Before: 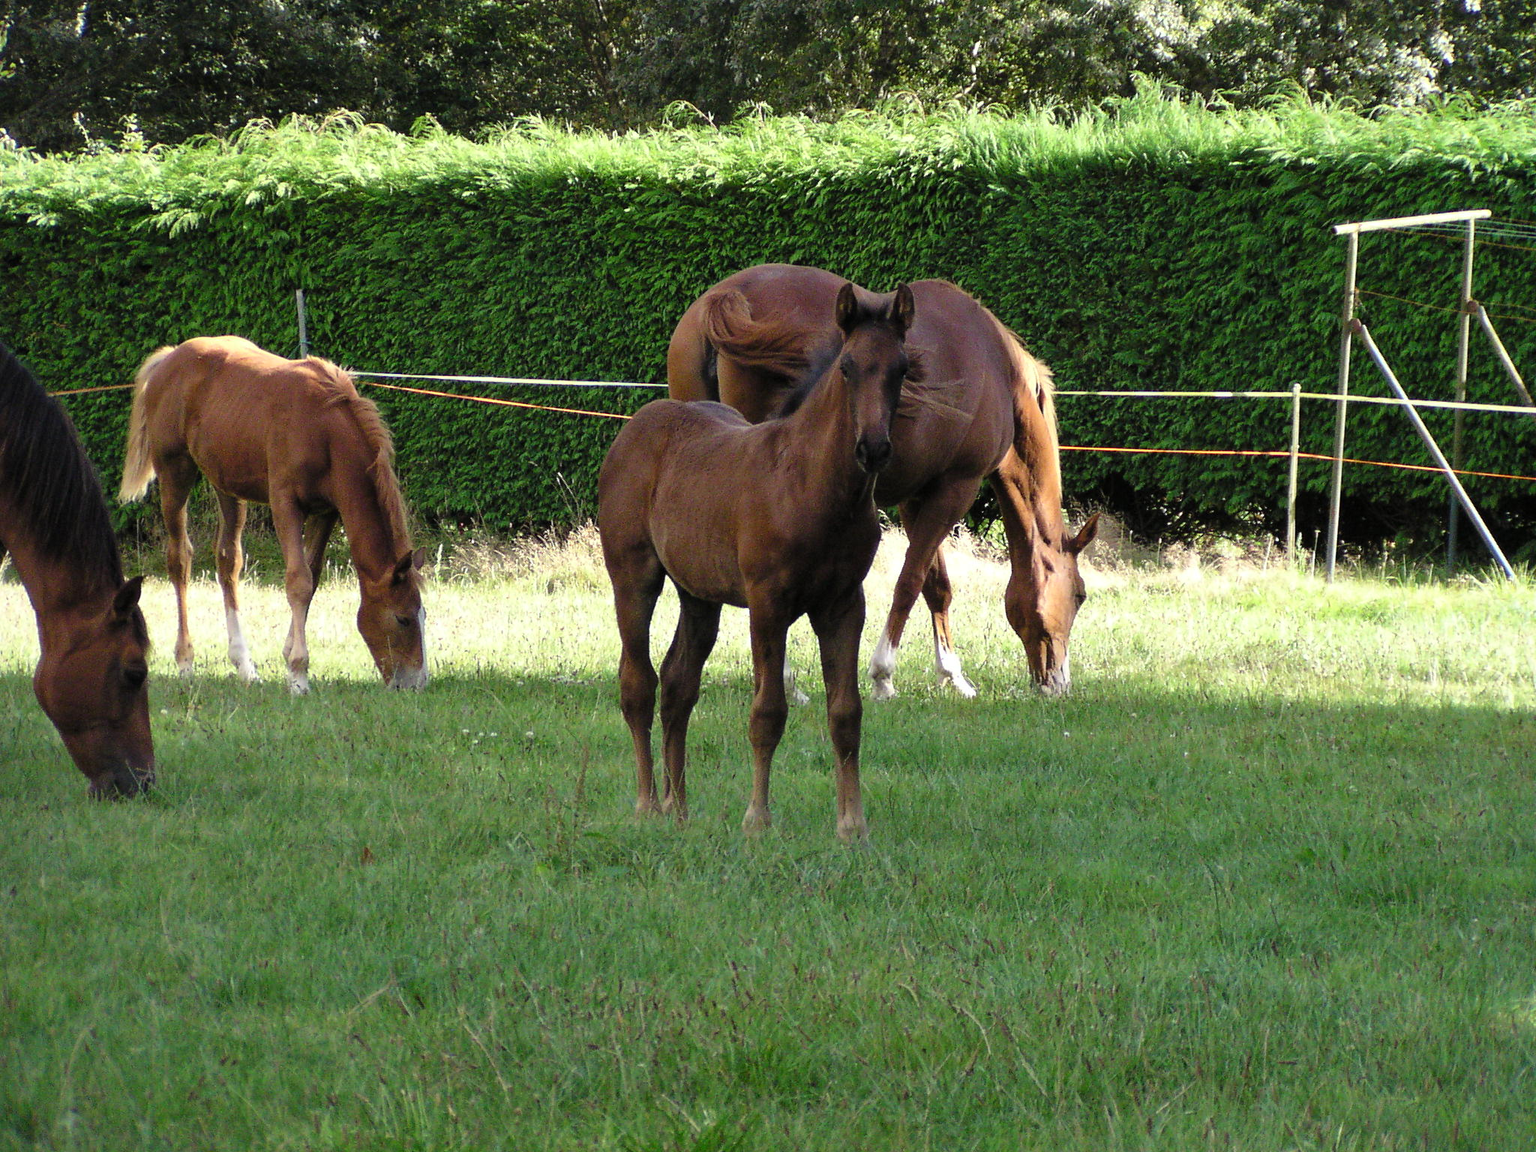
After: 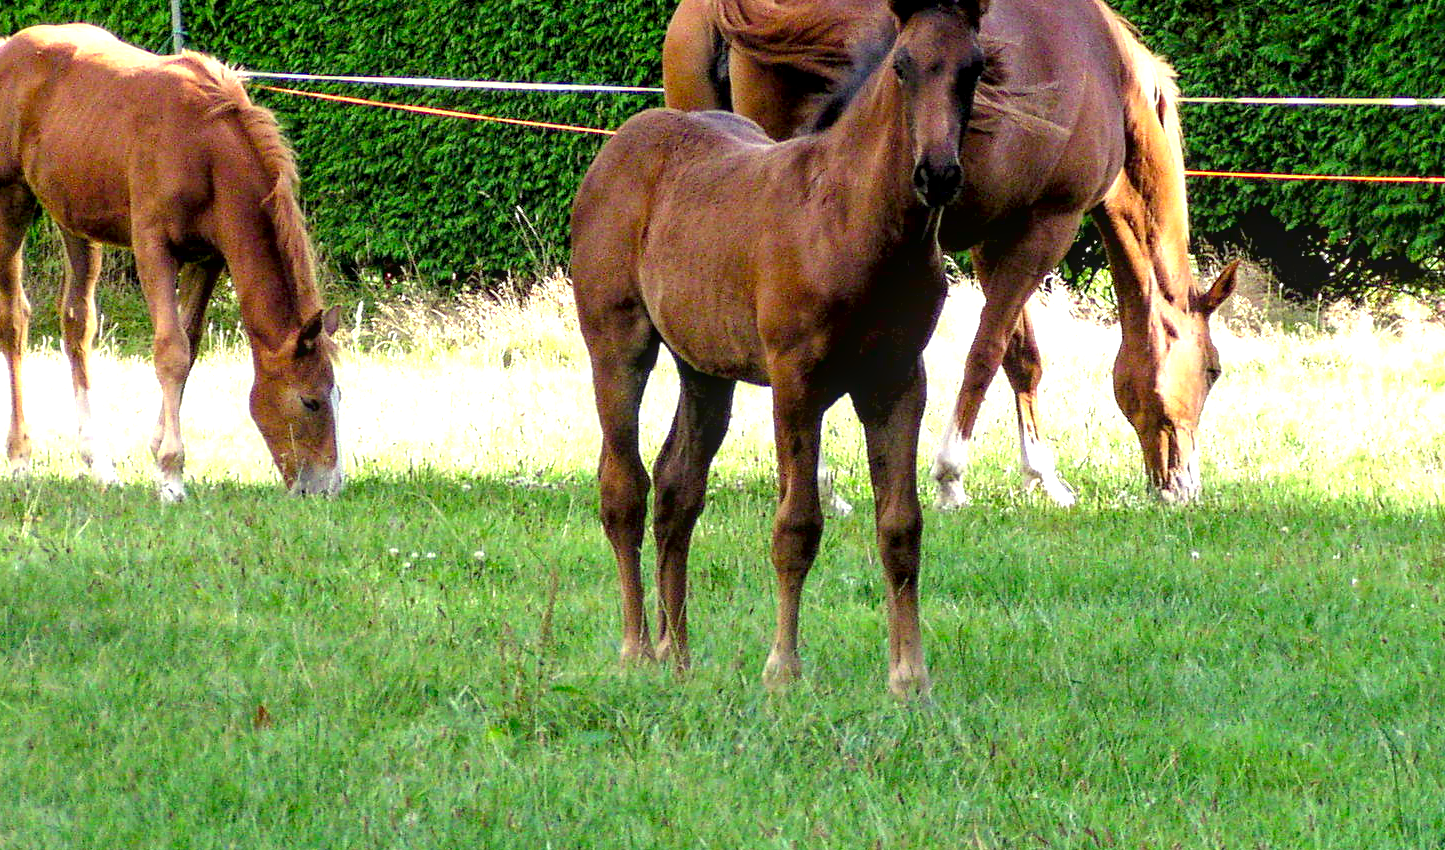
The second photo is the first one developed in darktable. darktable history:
exposure: black level correction 0.008, exposure 0.979 EV, compensate highlight preservation false
crop: left 11.123%, top 27.61%, right 18.3%, bottom 17.034%
local contrast: on, module defaults
color correction: highlights a* -0.137, highlights b* 0.137
contrast brightness saturation: saturation 0.18
